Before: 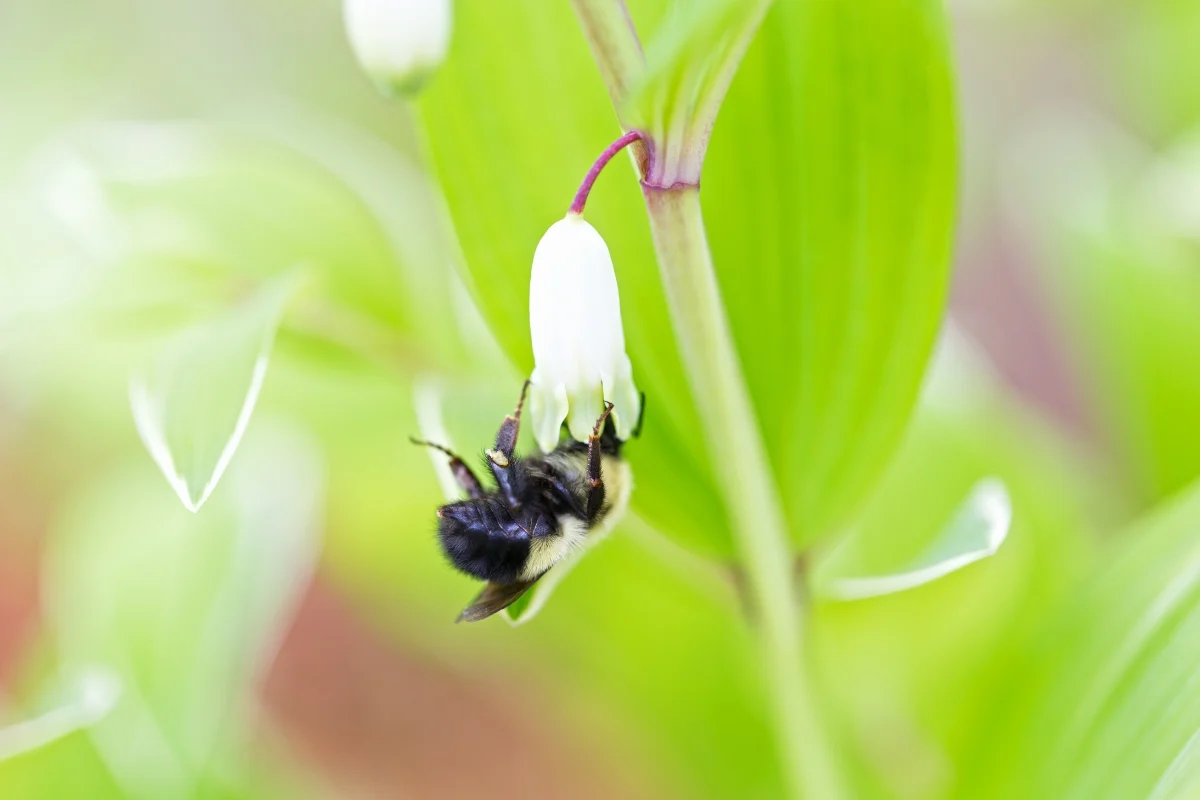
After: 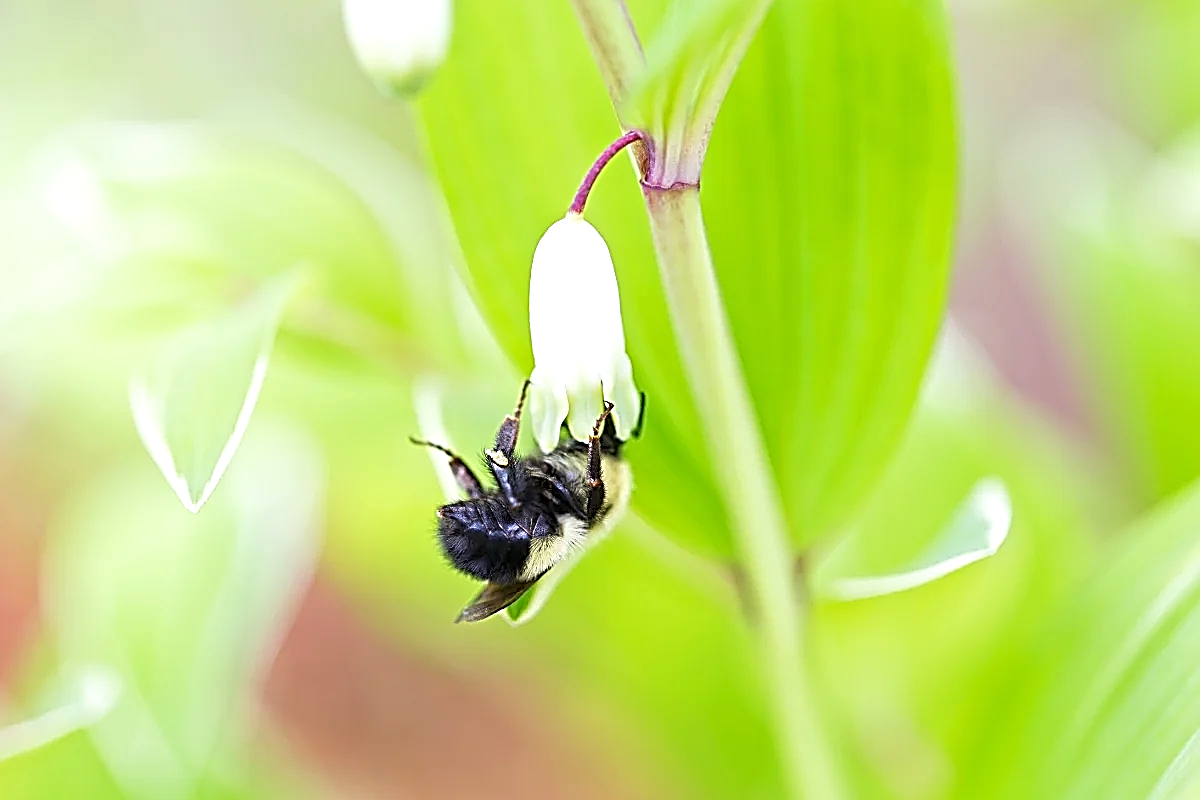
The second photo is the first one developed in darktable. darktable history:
sharpen: amount 2
exposure: exposure 0.2 EV, compensate highlight preservation false
tone equalizer: on, module defaults
